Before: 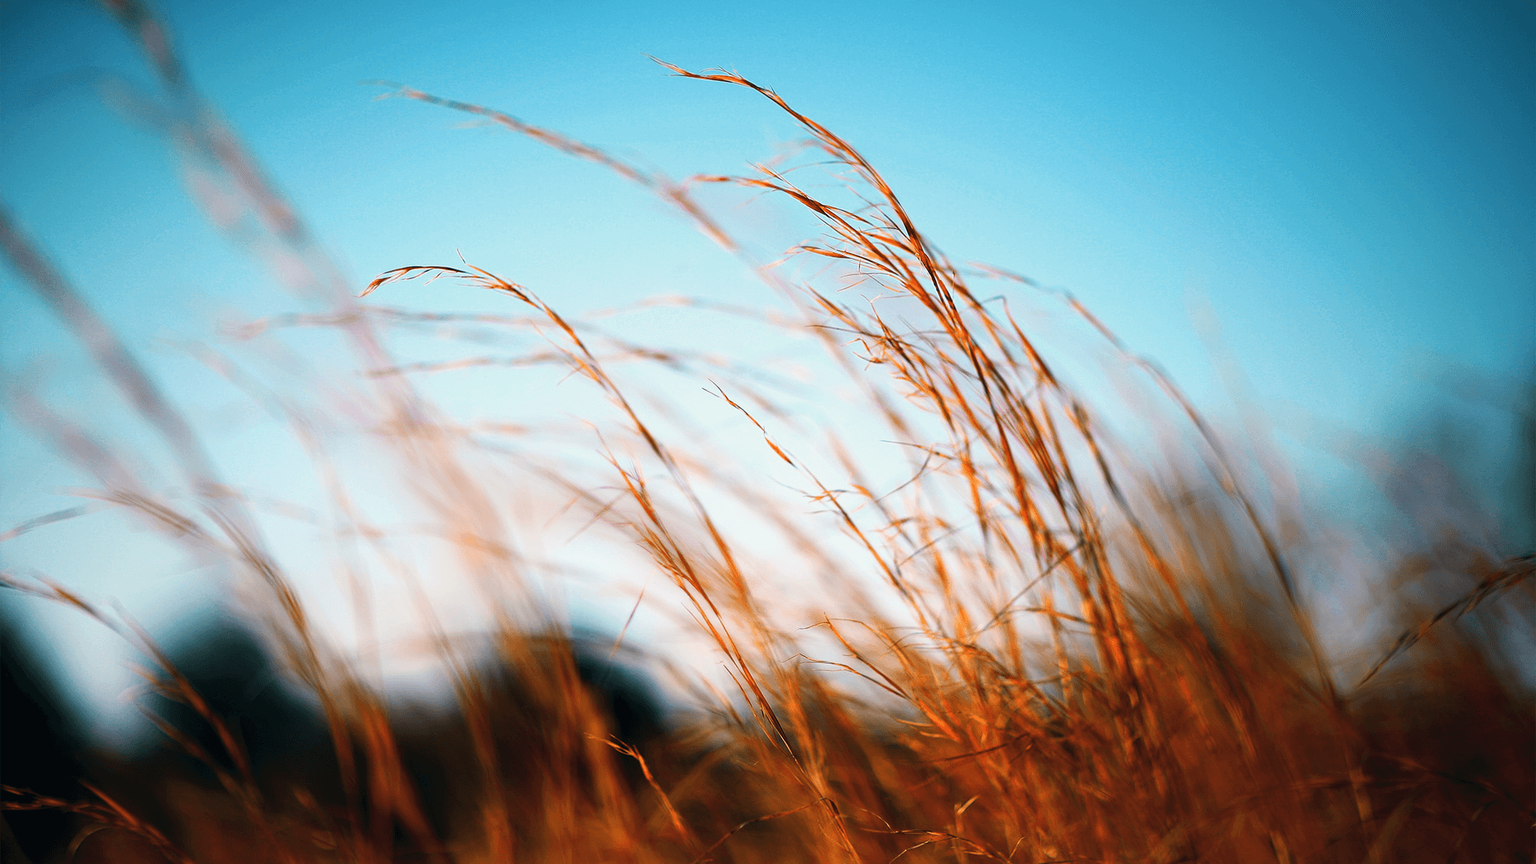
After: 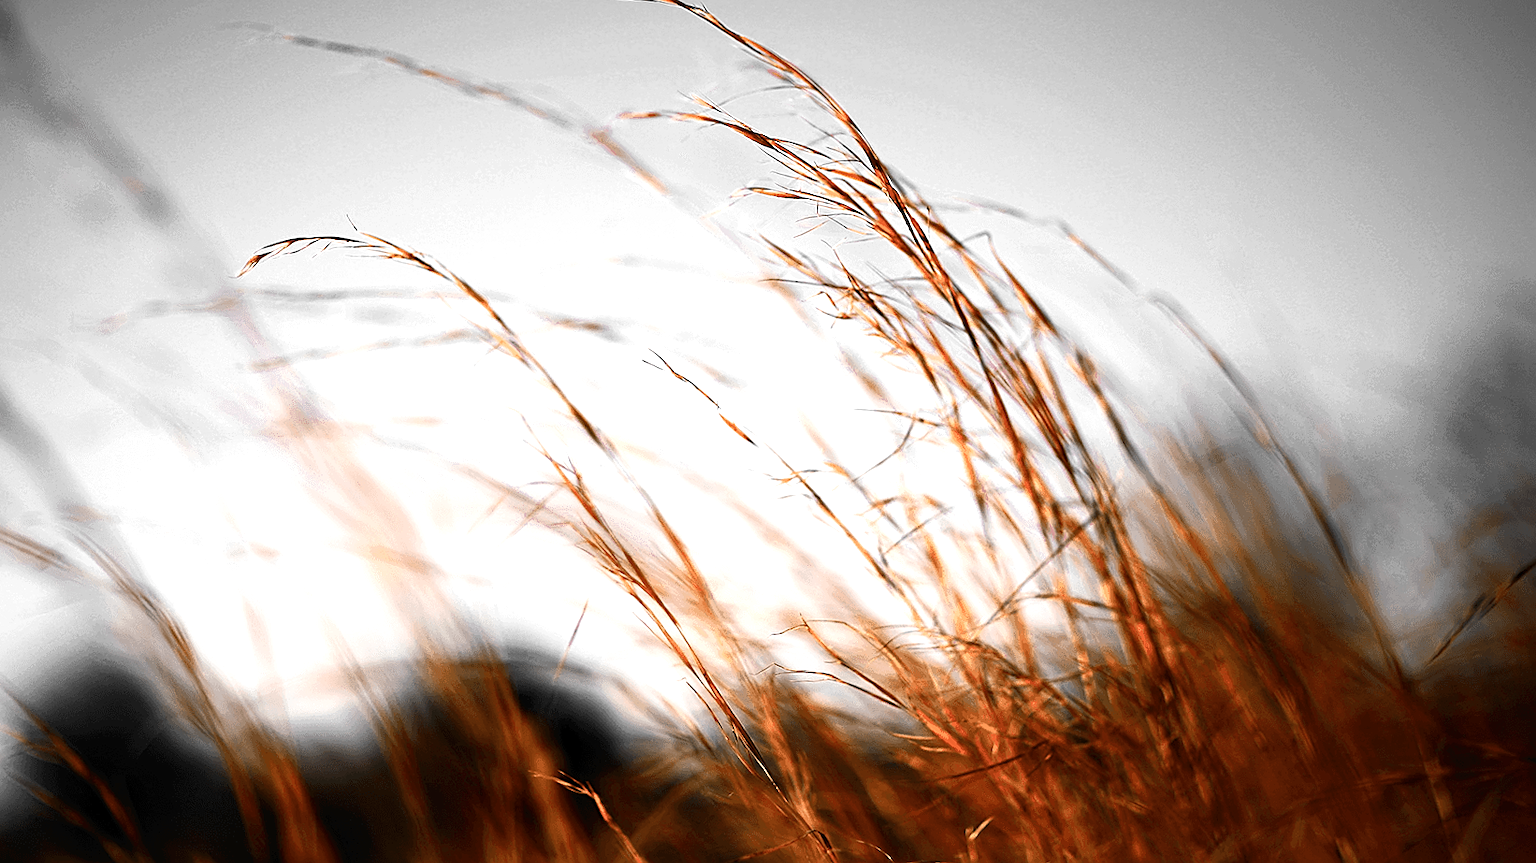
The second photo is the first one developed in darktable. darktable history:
sharpen: on, module defaults
crop and rotate: angle 3.37°, left 5.66%, top 5.679%
exposure: black level correction 0.002, compensate highlight preservation false
color zones: curves: ch0 [(0, 0.447) (0.184, 0.543) (0.323, 0.476) (0.429, 0.445) (0.571, 0.443) (0.714, 0.451) (0.857, 0.452) (1, 0.447)]; ch1 [(0, 0.464) (0.176, 0.46) (0.287, 0.177) (0.429, 0.002) (0.571, 0) (0.714, 0) (0.857, 0) (1, 0.464)], mix 20.35%
color balance rgb: shadows lift › chroma 1.015%, shadows lift › hue 240.97°, power › chroma 0.702%, power › hue 60°, highlights gain › chroma 0.165%, highlights gain › hue 332.41°, linear chroma grading › shadows -2.133%, linear chroma grading › highlights -14.979%, linear chroma grading › global chroma -9.964%, linear chroma grading › mid-tones -10.381%, perceptual saturation grading › global saturation 9.116%, perceptual saturation grading › highlights -12.872%, perceptual saturation grading › mid-tones 14.529%, perceptual saturation grading › shadows 23.556%, perceptual brilliance grading › global brilliance 14.26%, perceptual brilliance grading › shadows -35.157%
